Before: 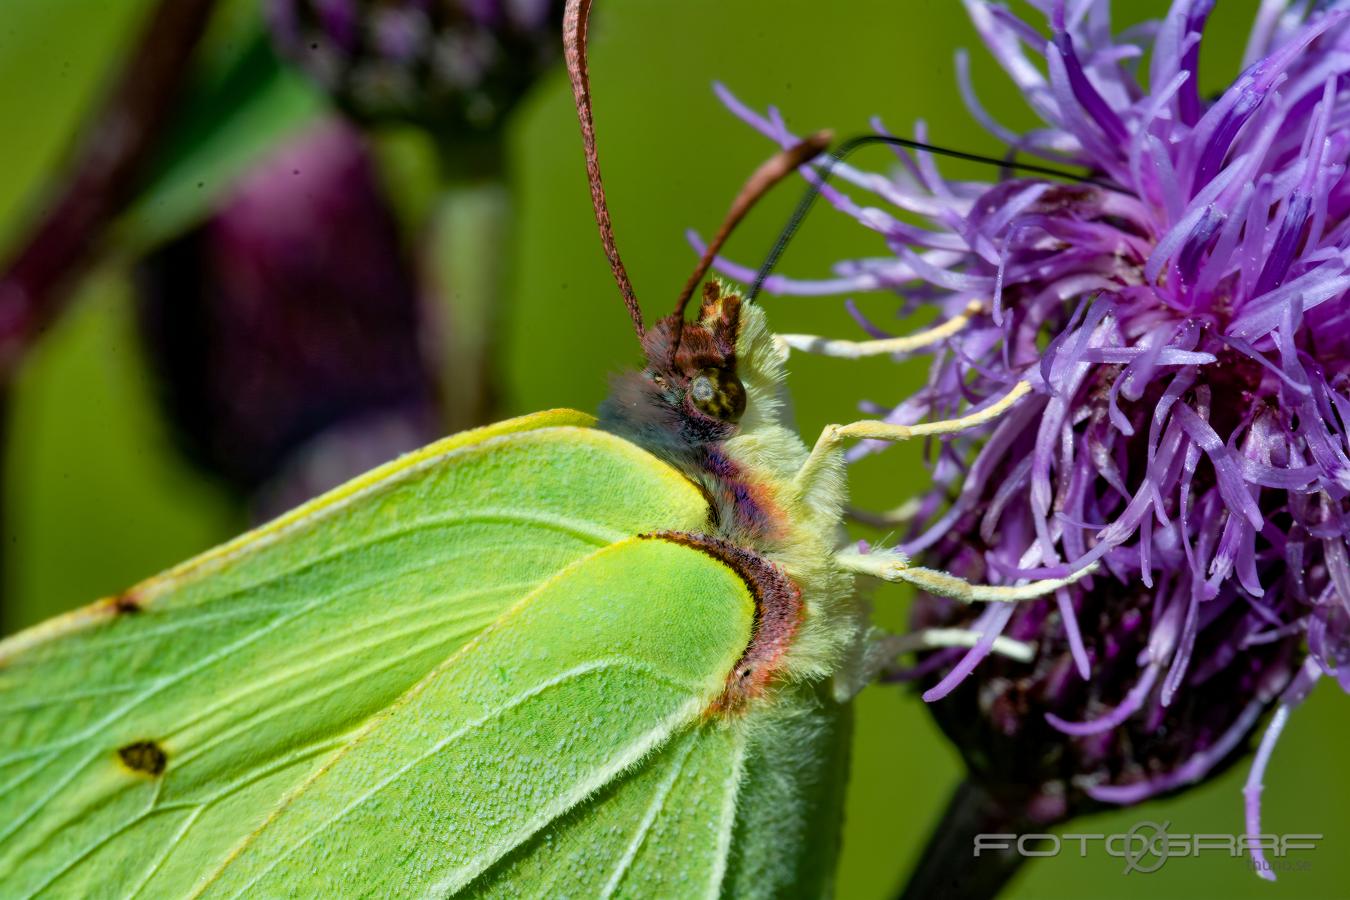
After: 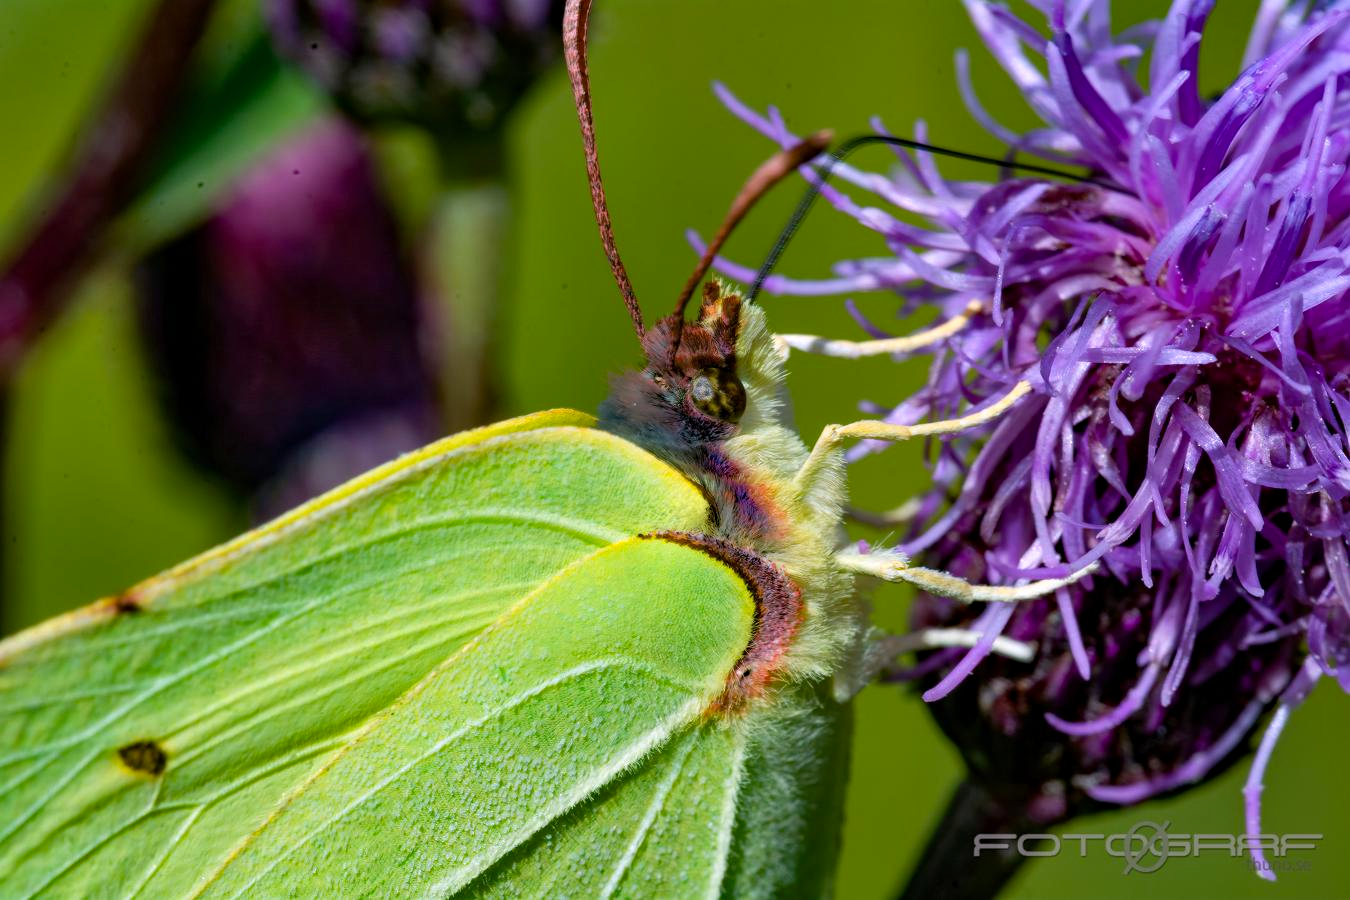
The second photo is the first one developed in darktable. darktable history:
white balance: red 1.05, blue 1.072
haze removal: compatibility mode true, adaptive false
